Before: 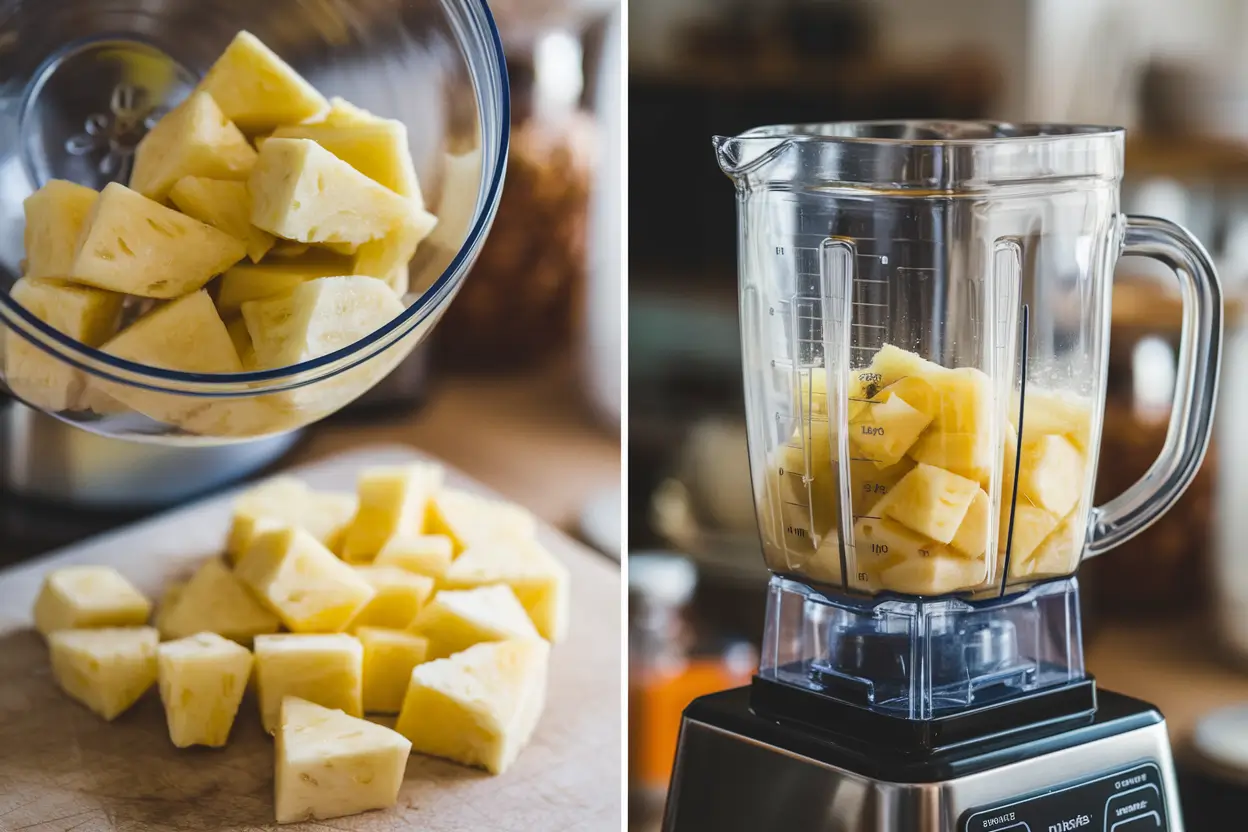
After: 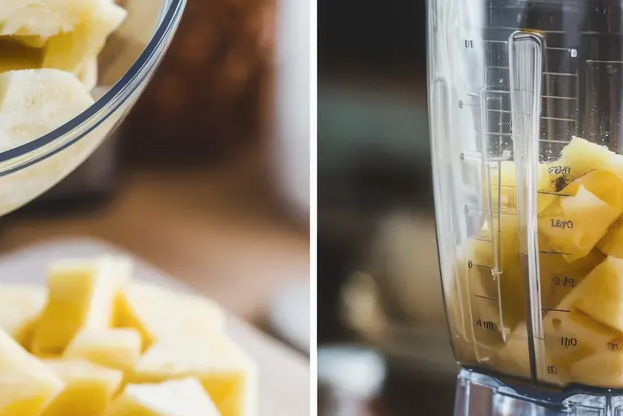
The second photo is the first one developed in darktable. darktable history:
crop: left 25%, top 25%, right 25%, bottom 25%
haze removal: strength -0.1, adaptive false
